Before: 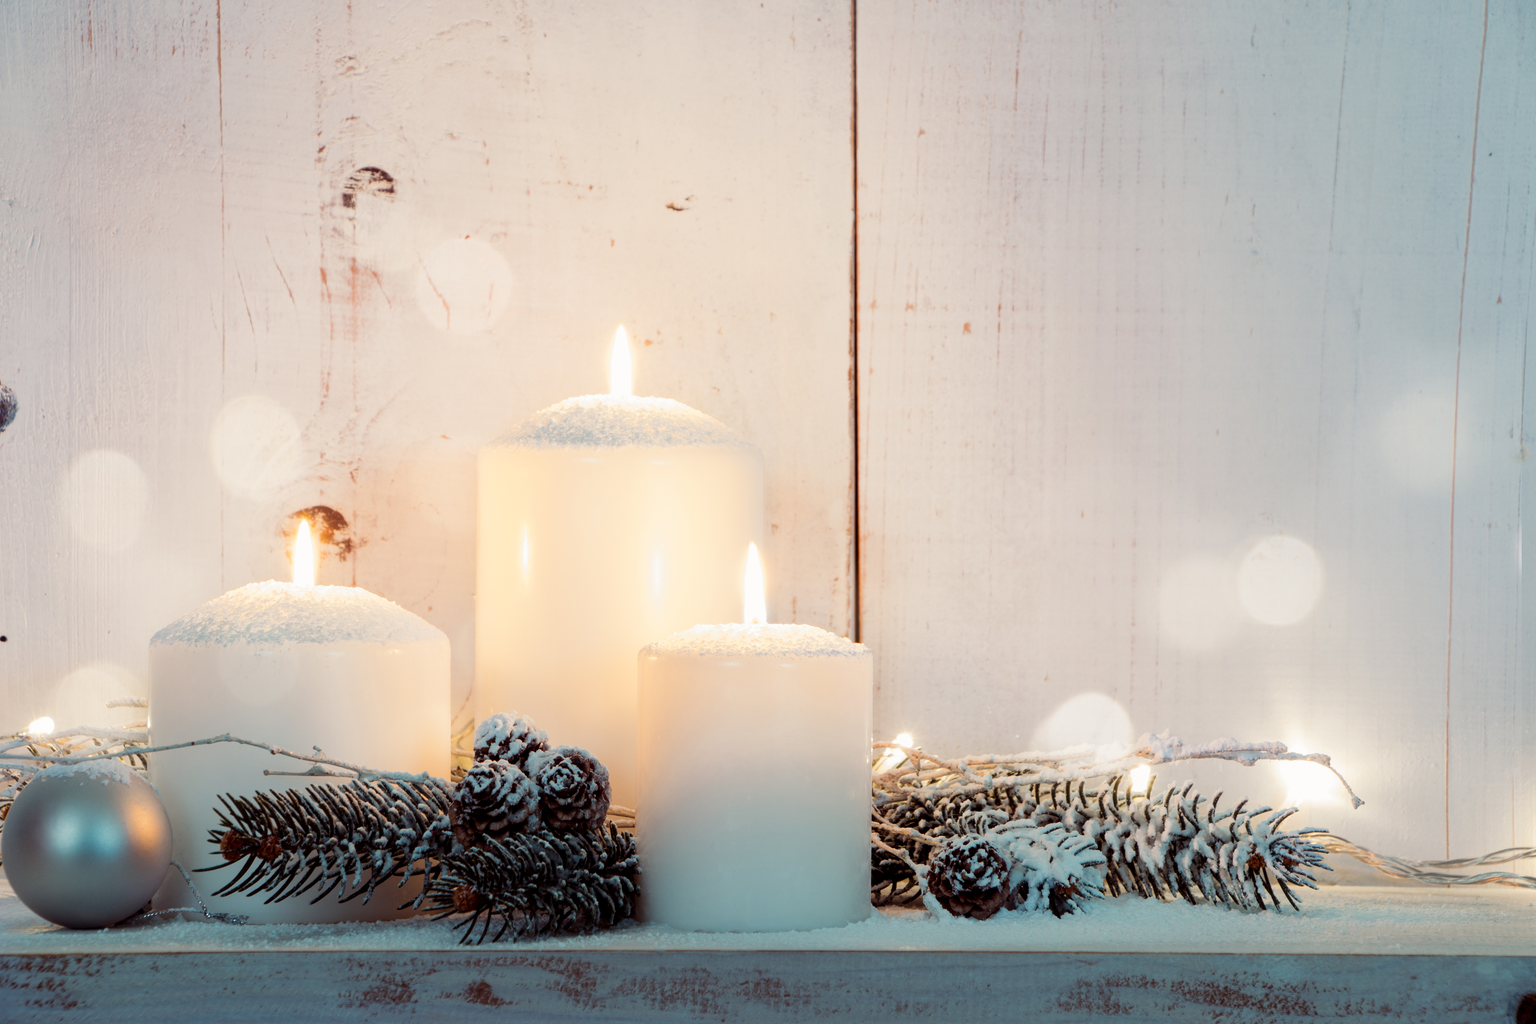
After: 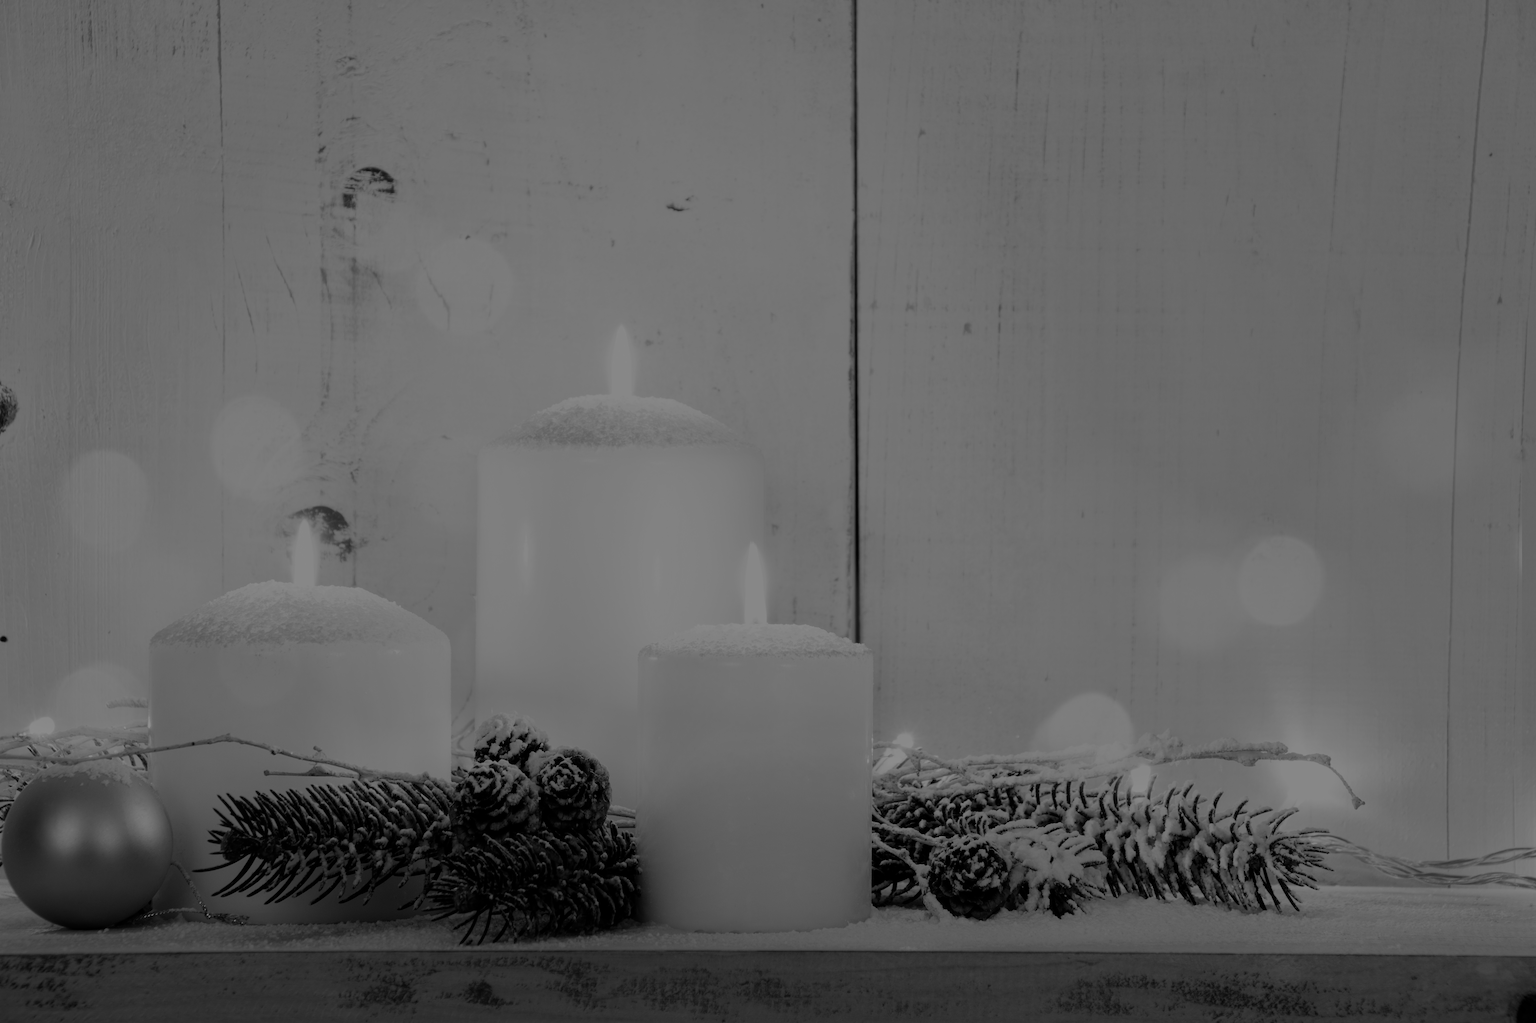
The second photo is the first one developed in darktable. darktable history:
monochrome: a 16.01, b -2.65, highlights 0.52
tone equalizer: -8 EV -2 EV, -7 EV -2 EV, -6 EV -2 EV, -5 EV -2 EV, -4 EV -2 EV, -3 EV -2 EV, -2 EV -2 EV, -1 EV -1.63 EV, +0 EV -2 EV
